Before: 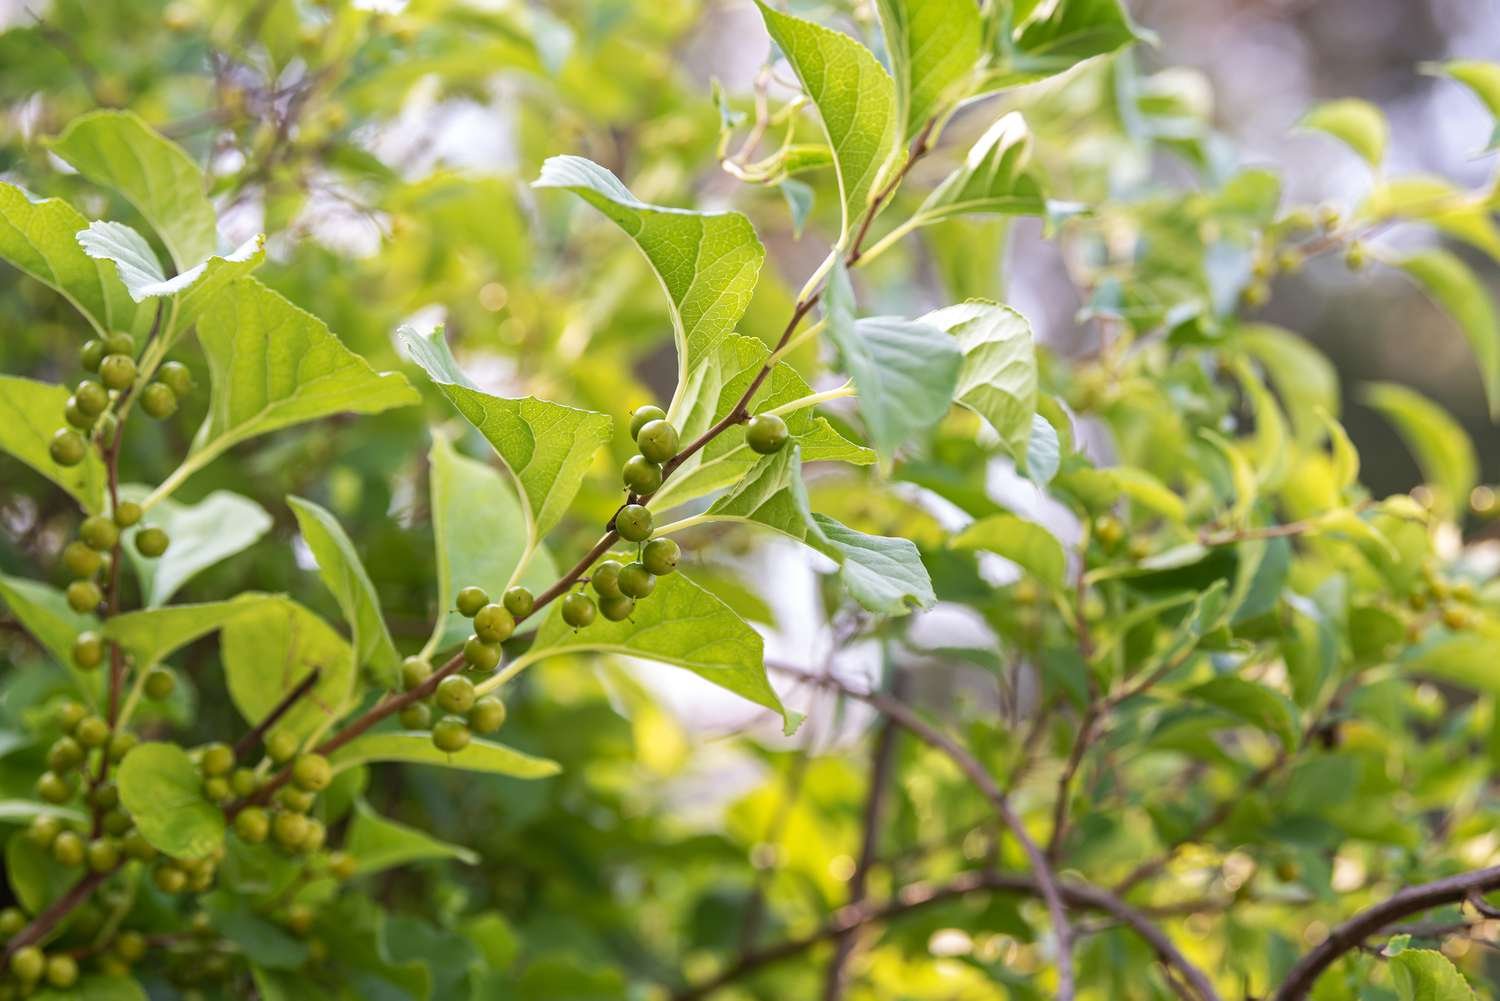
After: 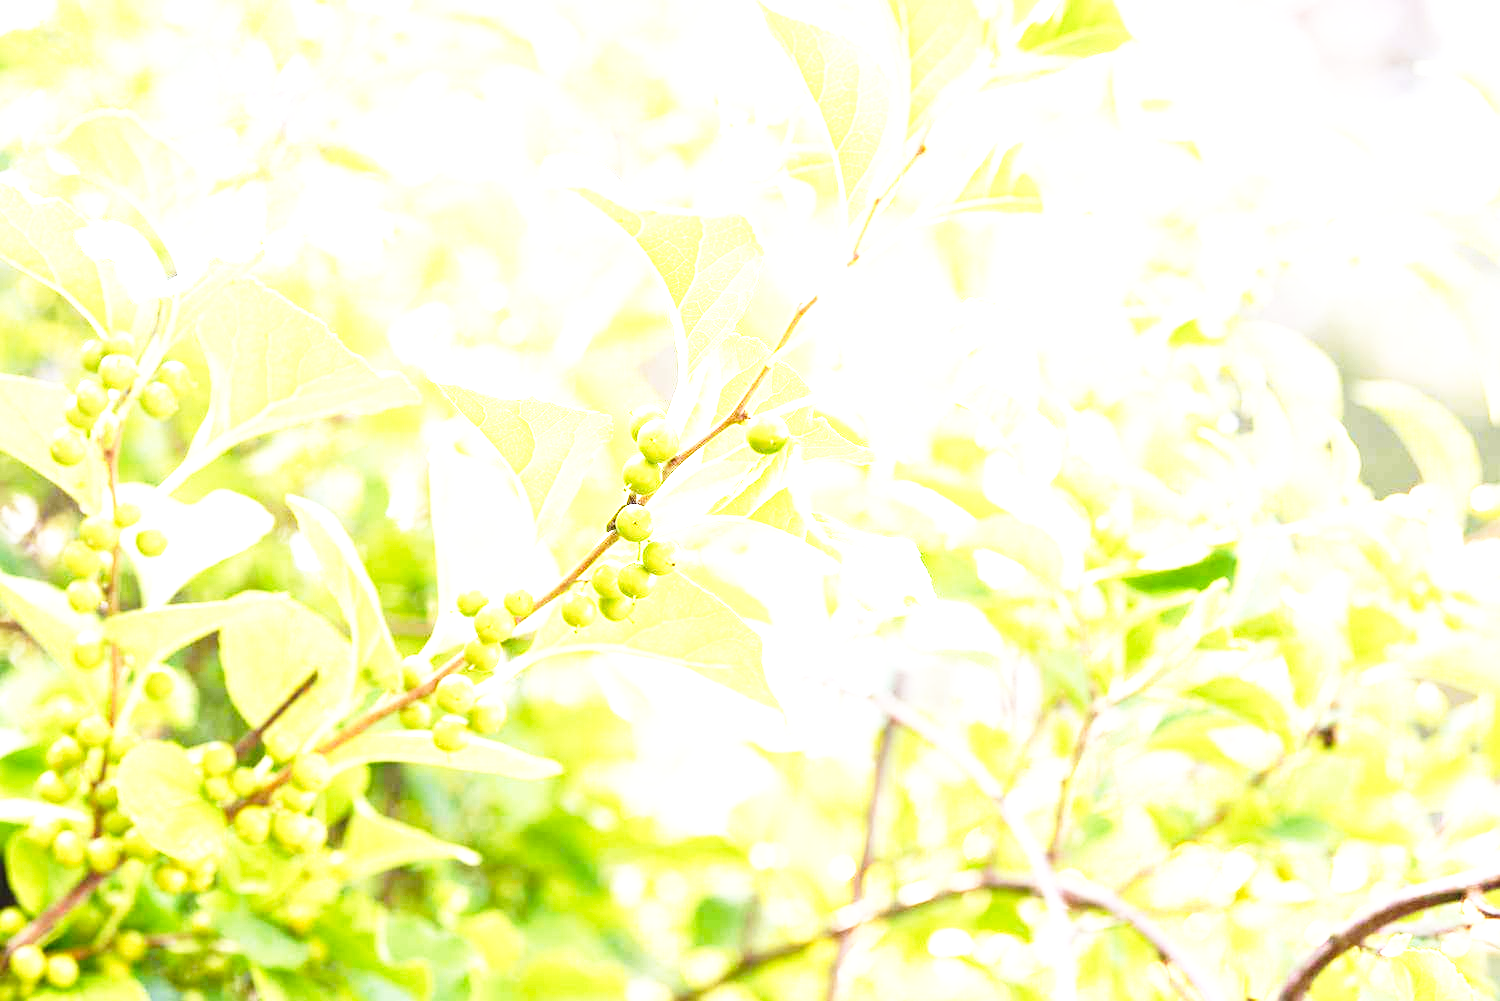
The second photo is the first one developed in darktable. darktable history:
exposure: black level correction 0, exposure 2.327 EV, compensate exposure bias true, compensate highlight preservation false
base curve: curves: ch0 [(0, 0) (0.026, 0.03) (0.109, 0.232) (0.351, 0.748) (0.669, 0.968) (1, 1)], preserve colors none
